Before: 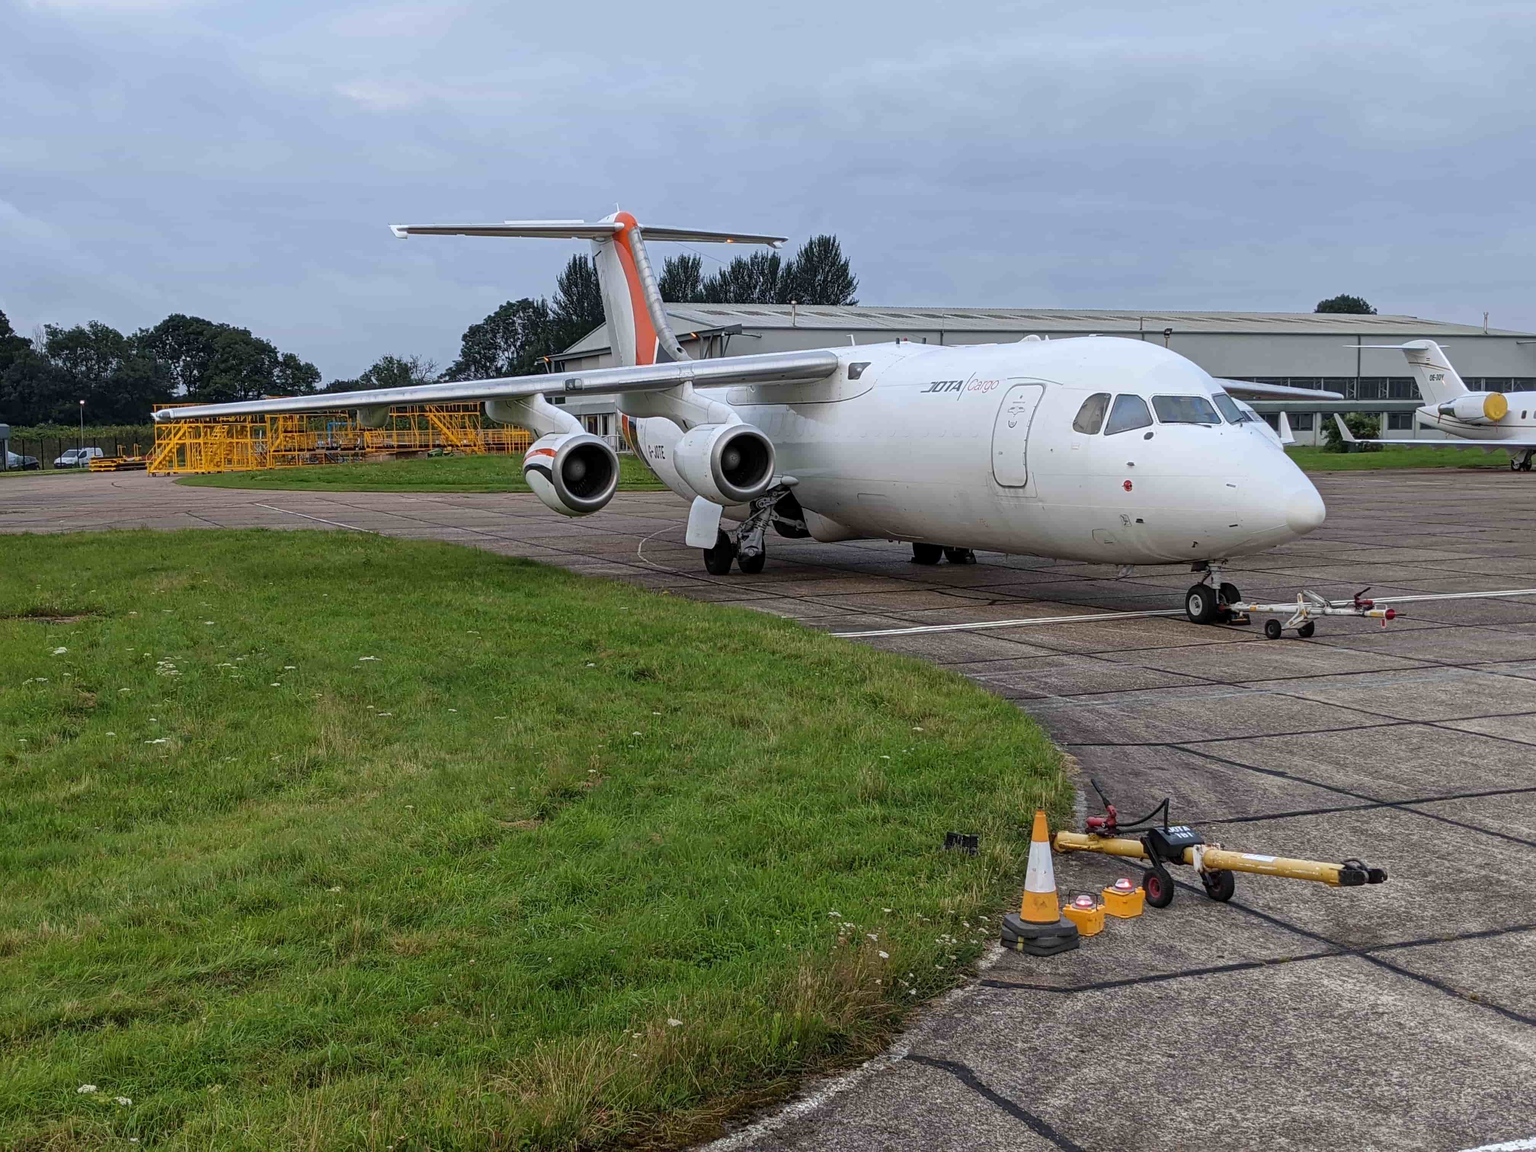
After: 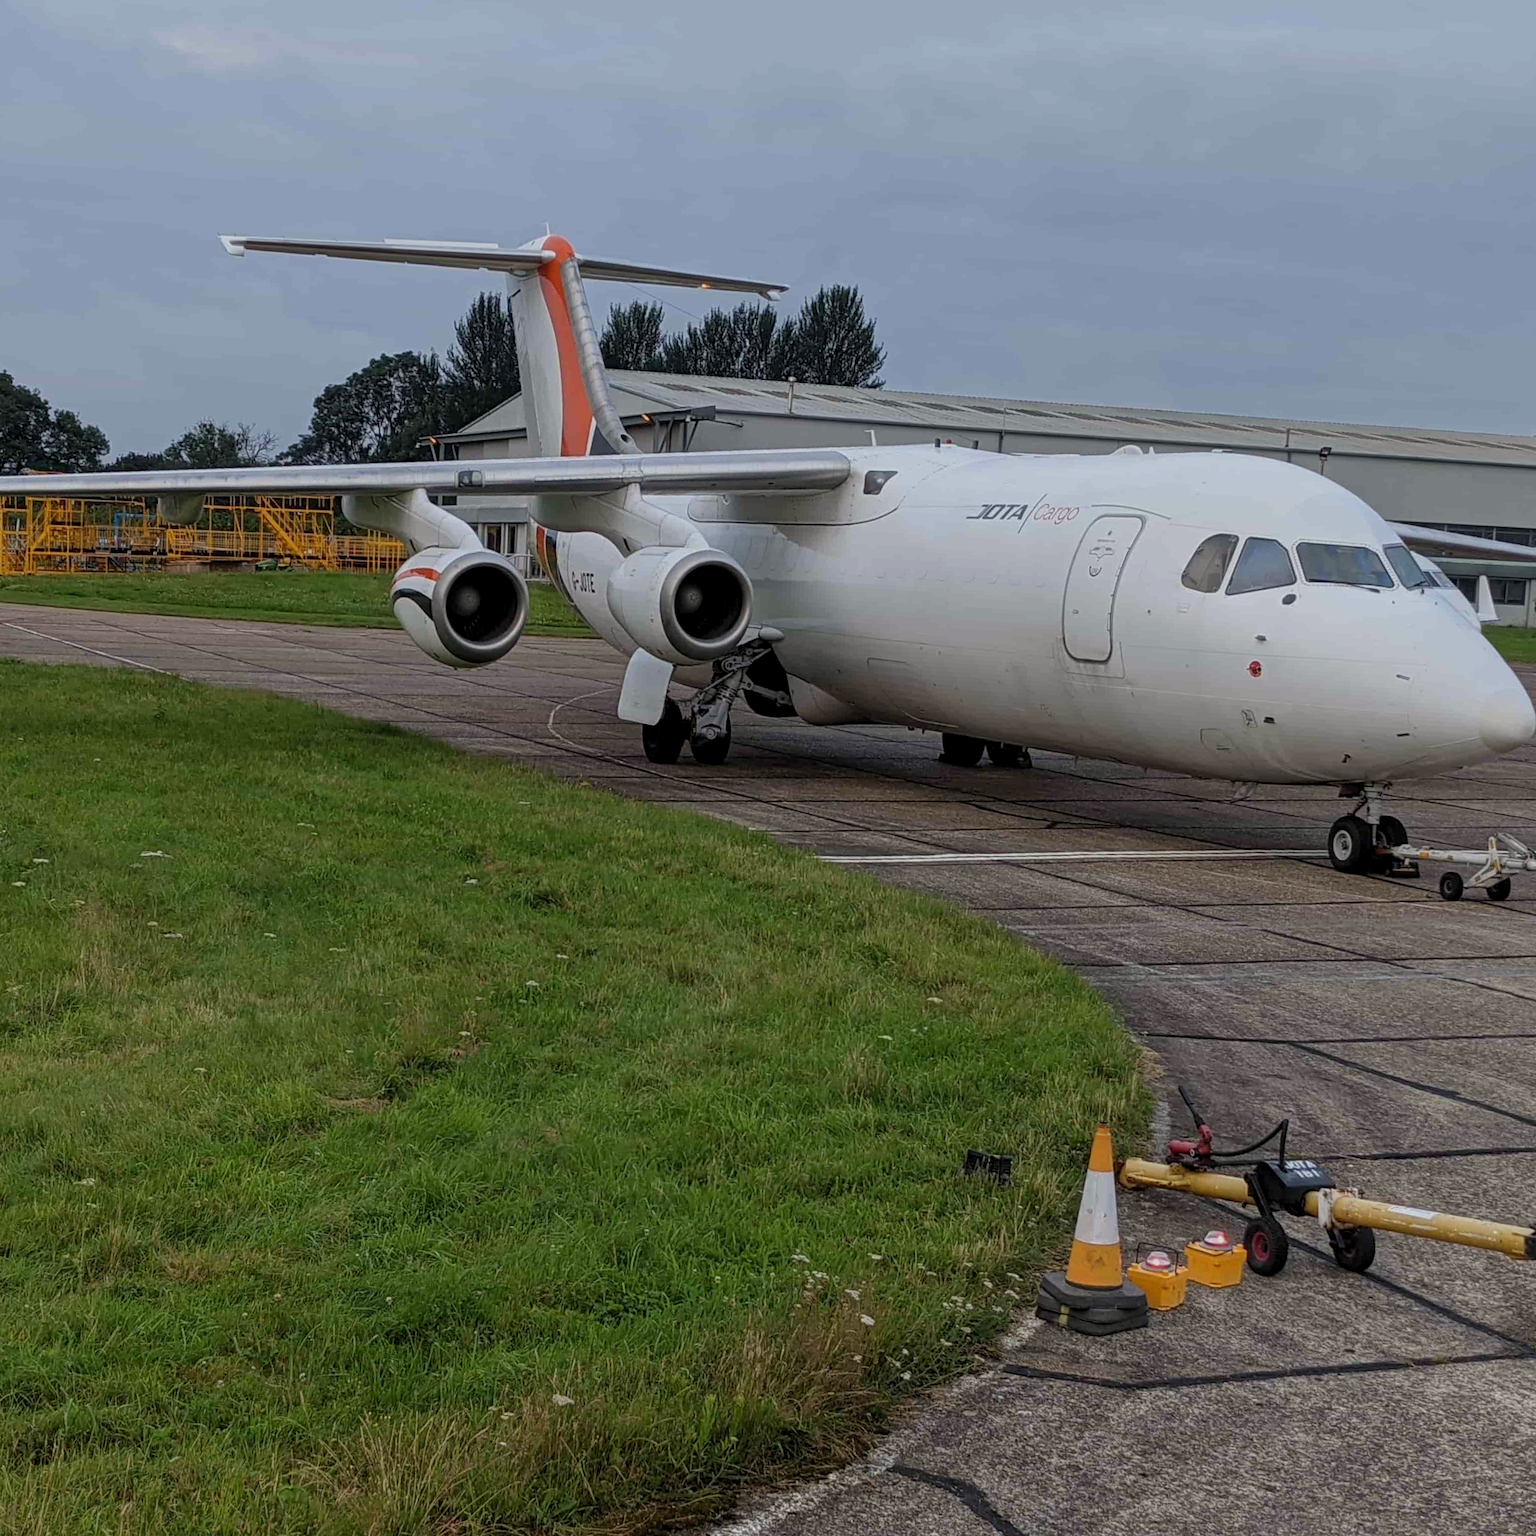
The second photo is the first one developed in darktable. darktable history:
white balance: red 1.009, blue 0.985
crop and rotate: angle -3.27°, left 14.277%, top 0.028%, right 10.766%, bottom 0.028%
color balance: on, module defaults
levels: levels [0.018, 0.493, 1]
exposure: exposure -0.582 EV, compensate highlight preservation false
